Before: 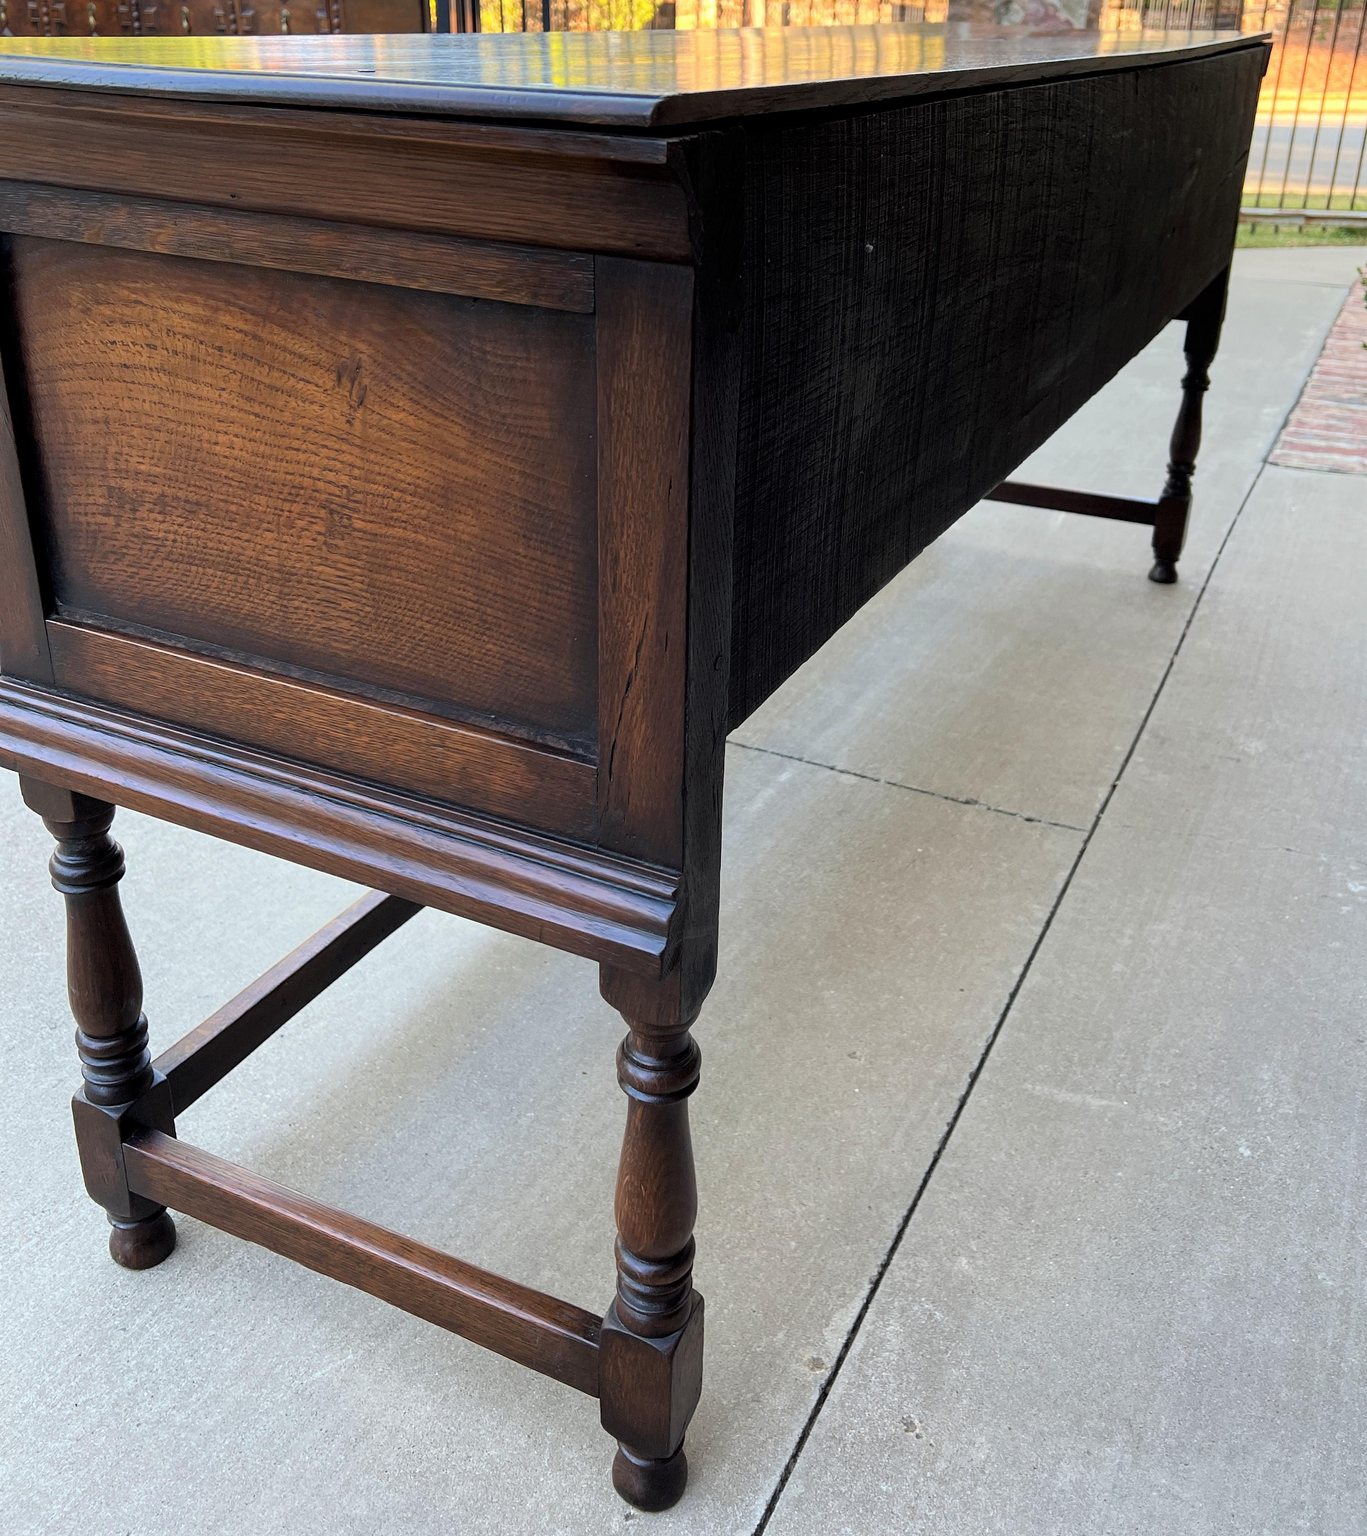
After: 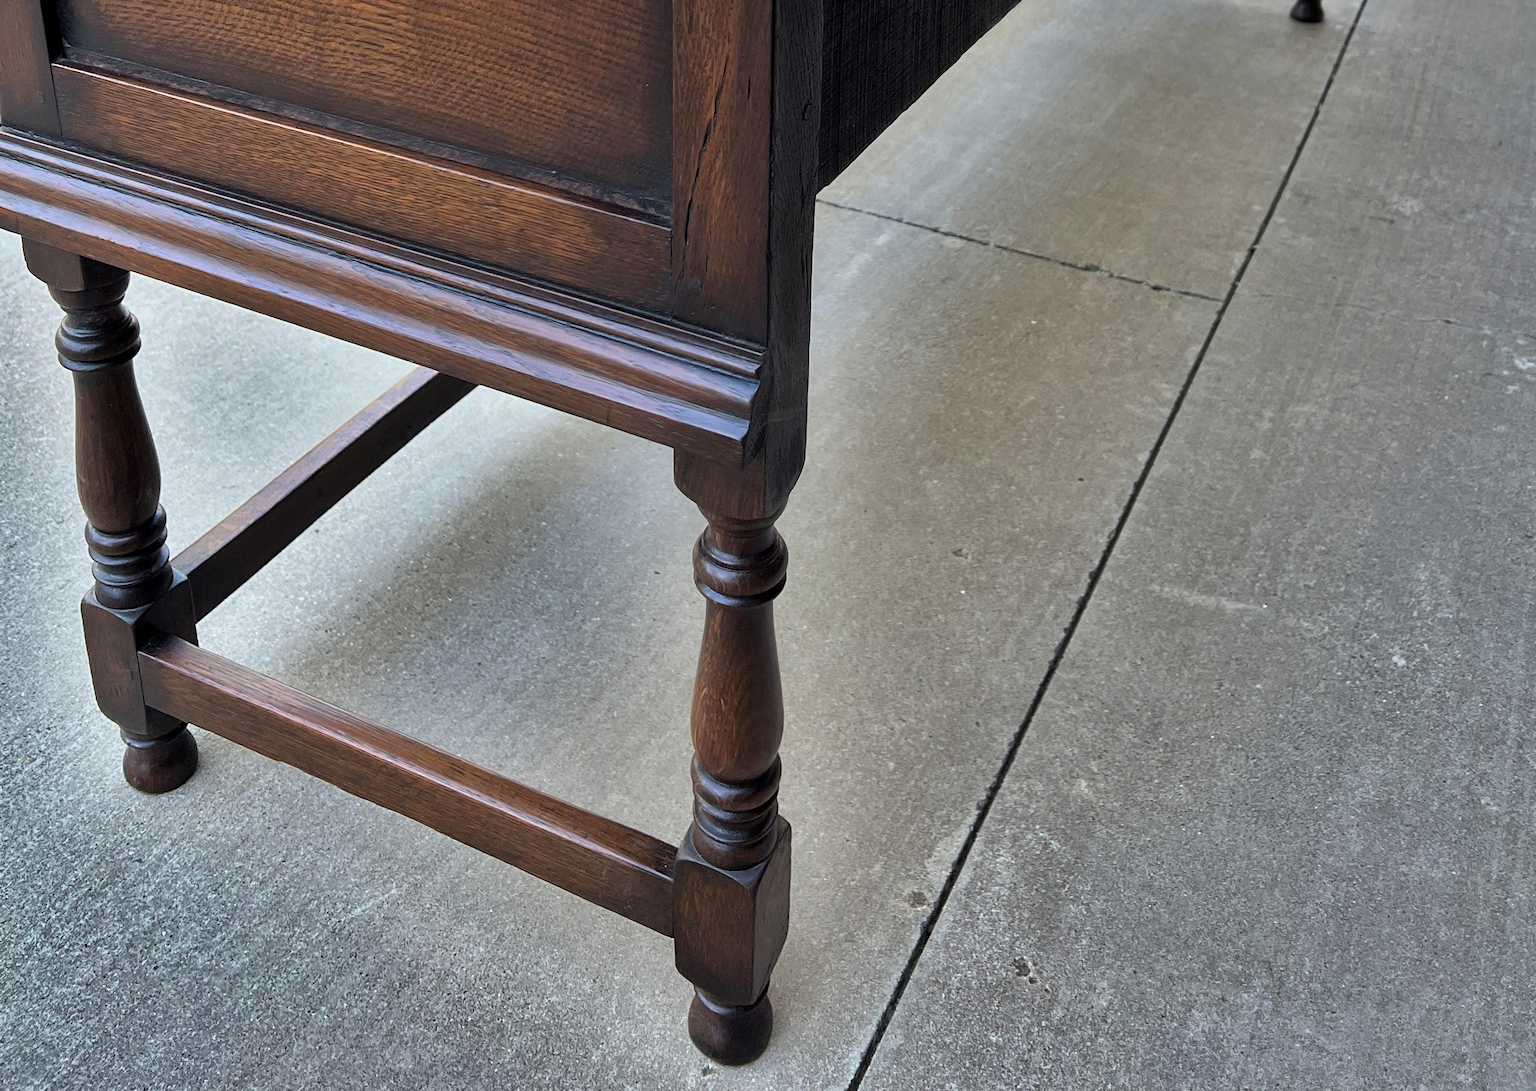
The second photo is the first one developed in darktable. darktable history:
shadows and highlights: shadows 20.86, highlights -82.3, highlights color adjustment 55.83%, soften with gaussian
crop and rotate: top 36.703%
